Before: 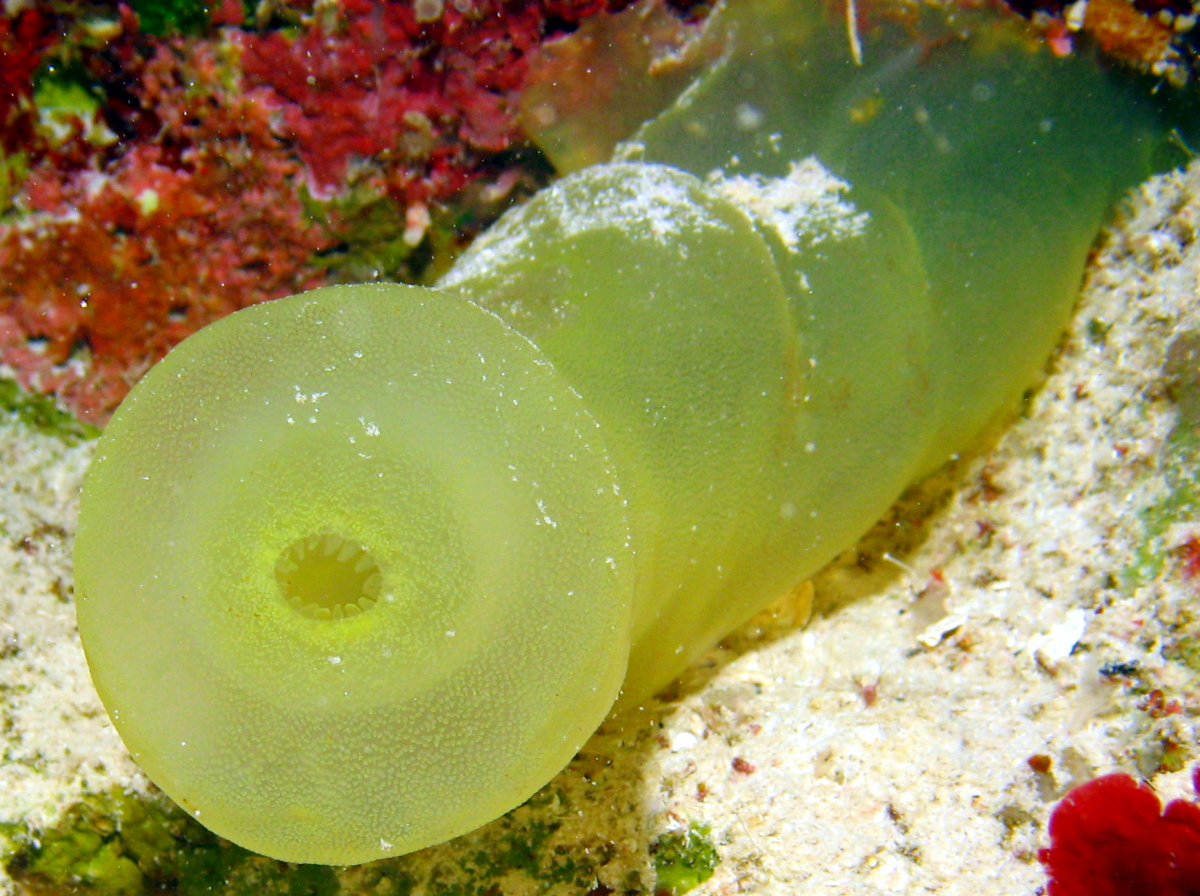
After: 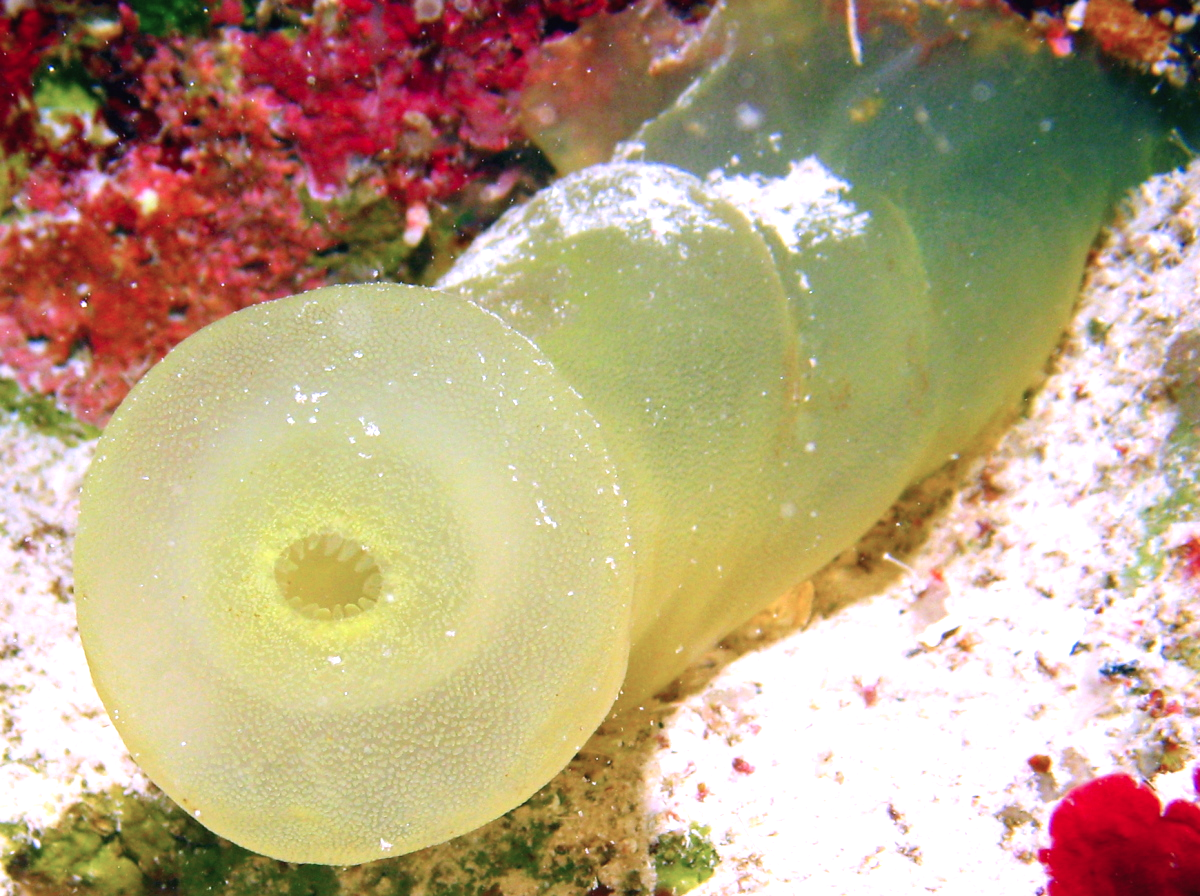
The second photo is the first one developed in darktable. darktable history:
exposure: black level correction -0.002, exposure 0.547 EV, compensate highlight preservation false
color correction: highlights a* 15.23, highlights b* -24.44
